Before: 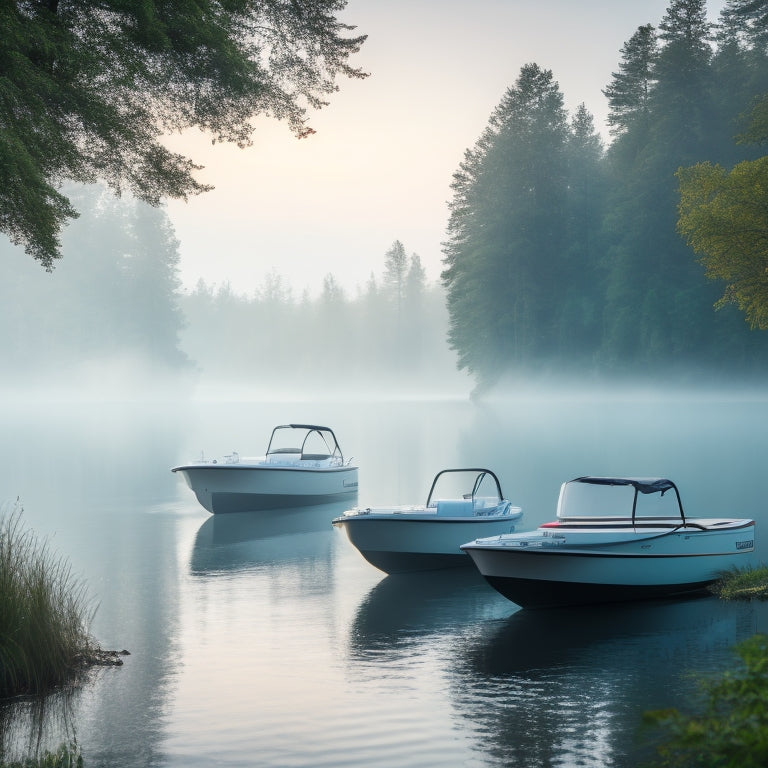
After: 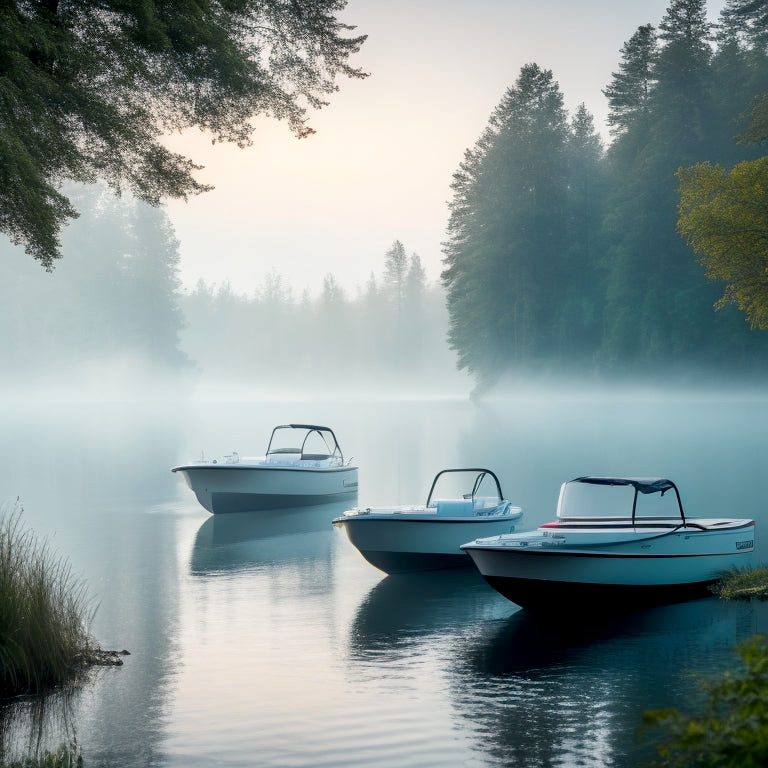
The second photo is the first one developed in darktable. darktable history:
color zones: curves: ch1 [(0.309, 0.524) (0.41, 0.329) (0.508, 0.509)]; ch2 [(0.25, 0.457) (0.75, 0.5)]
exposure: black level correction 0.01, exposure 0.006 EV, compensate exposure bias true, compensate highlight preservation false
